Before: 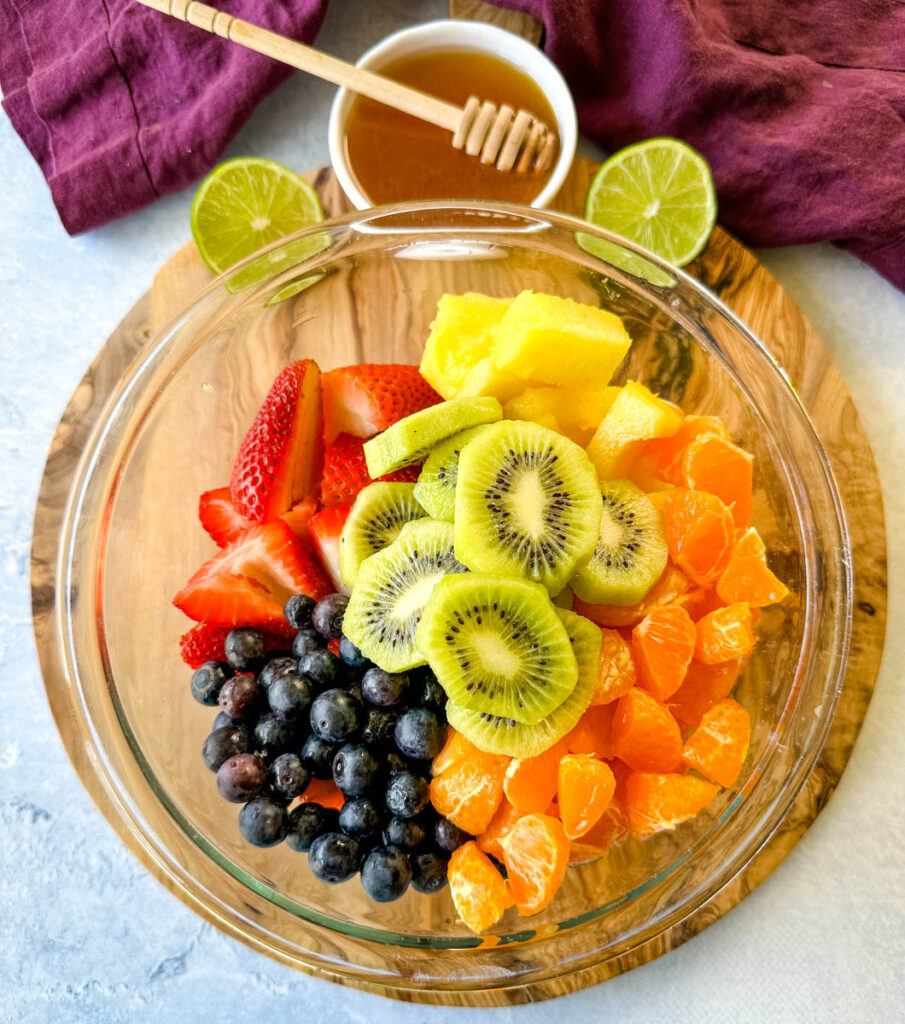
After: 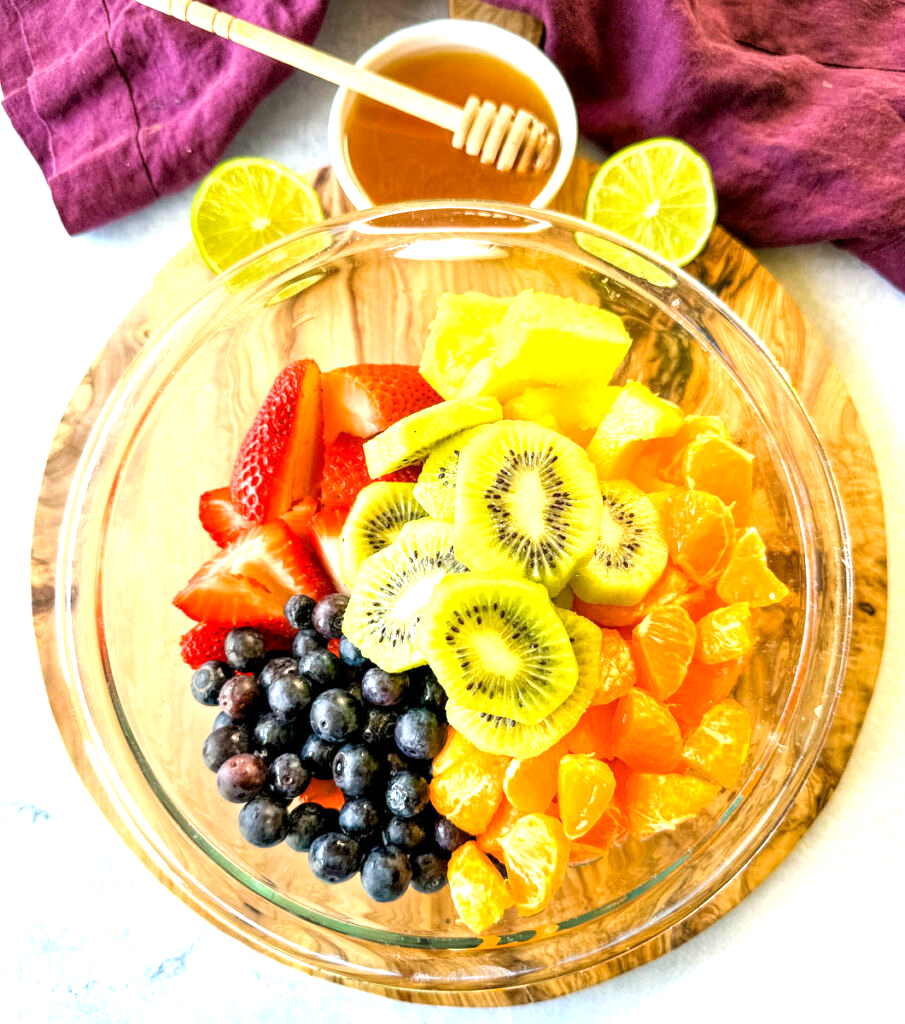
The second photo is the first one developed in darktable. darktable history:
exposure: black level correction 0.001, exposure 0.965 EV, compensate exposure bias true, compensate highlight preservation false
